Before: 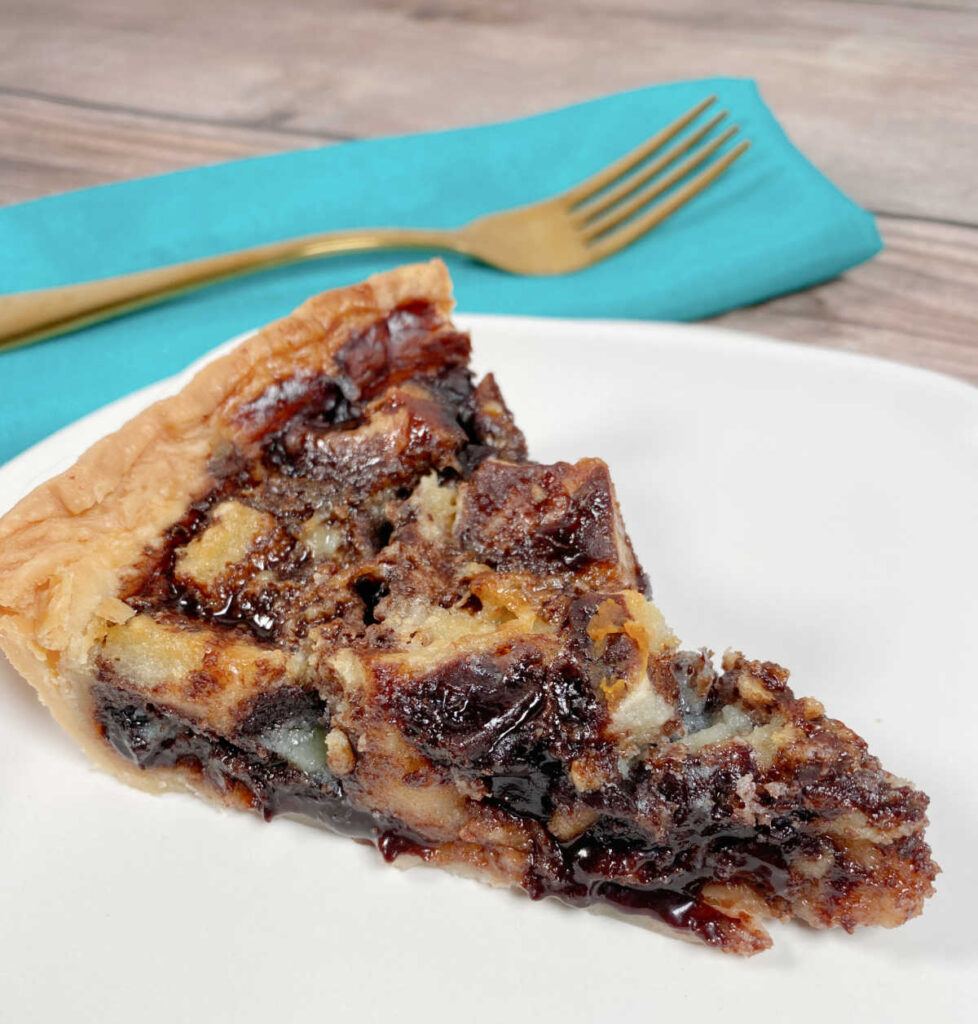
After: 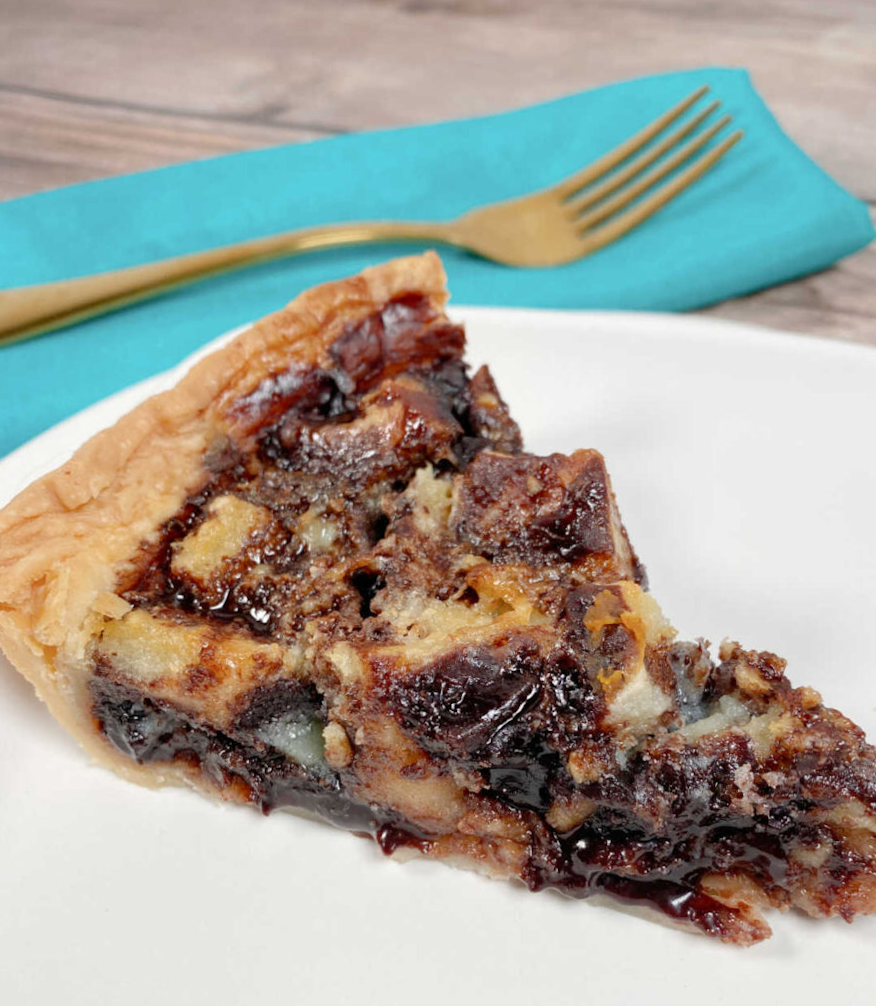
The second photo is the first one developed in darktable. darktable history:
crop: right 9.509%, bottom 0.031%
rotate and perspective: rotation -0.45°, automatic cropping original format, crop left 0.008, crop right 0.992, crop top 0.012, crop bottom 0.988
